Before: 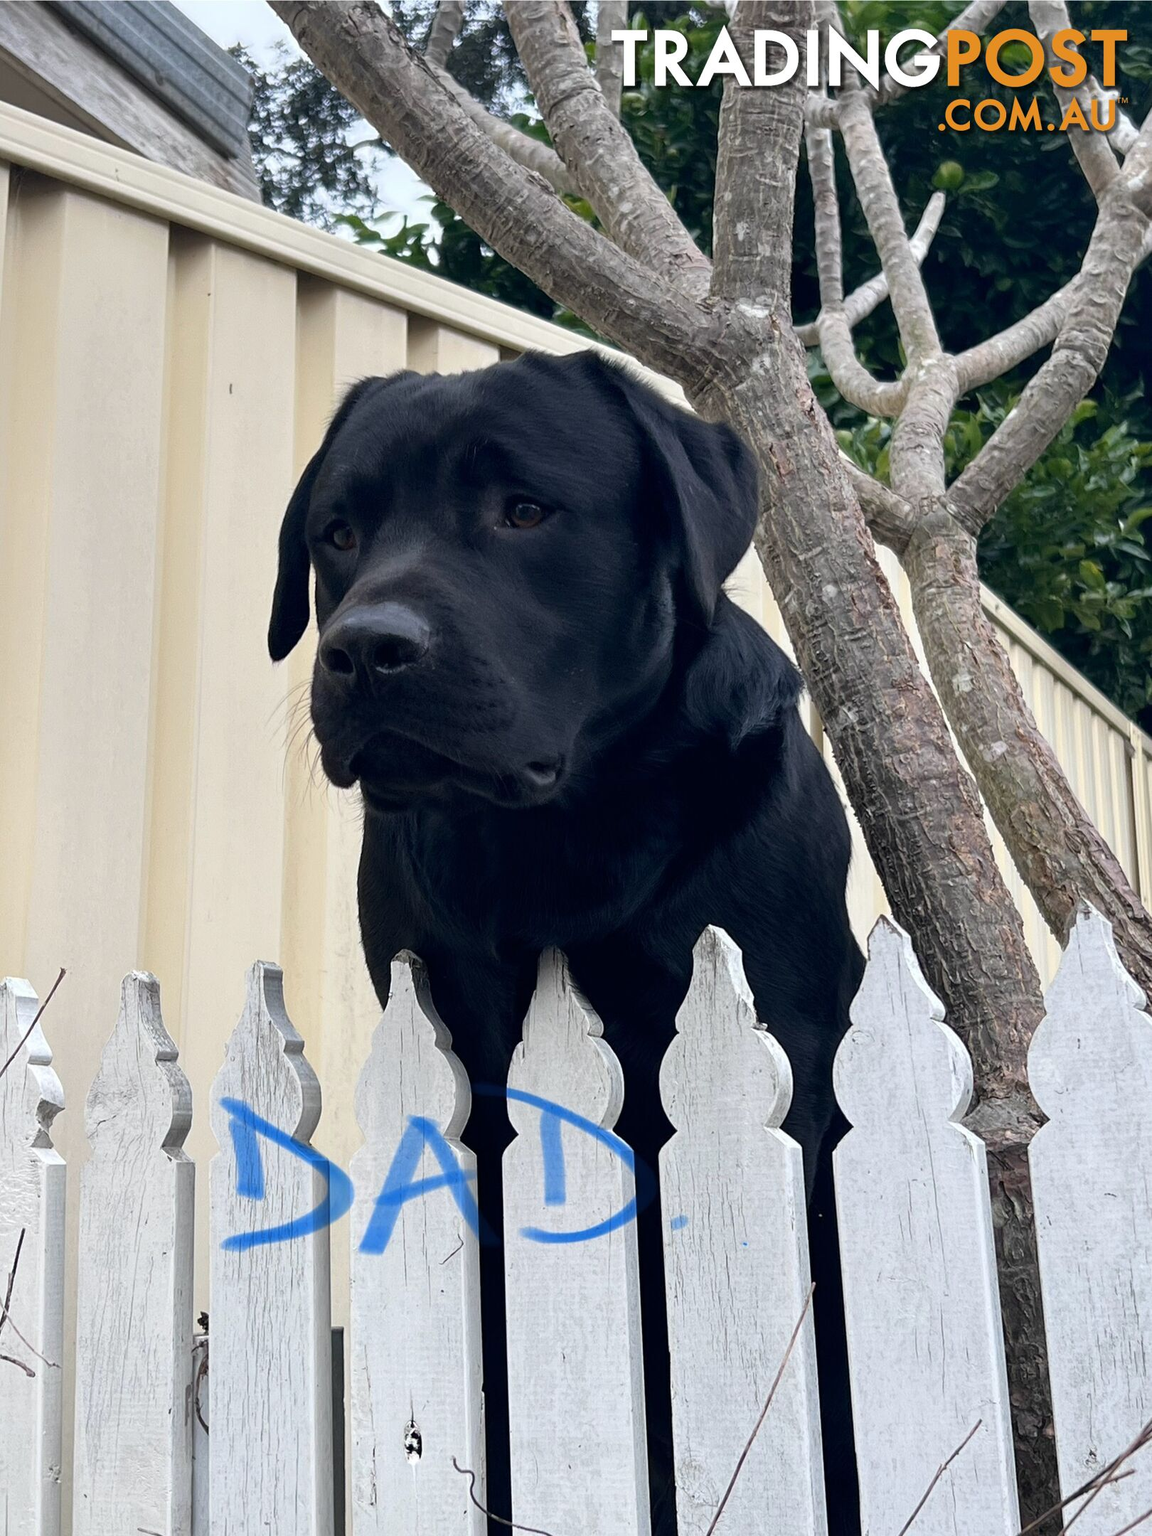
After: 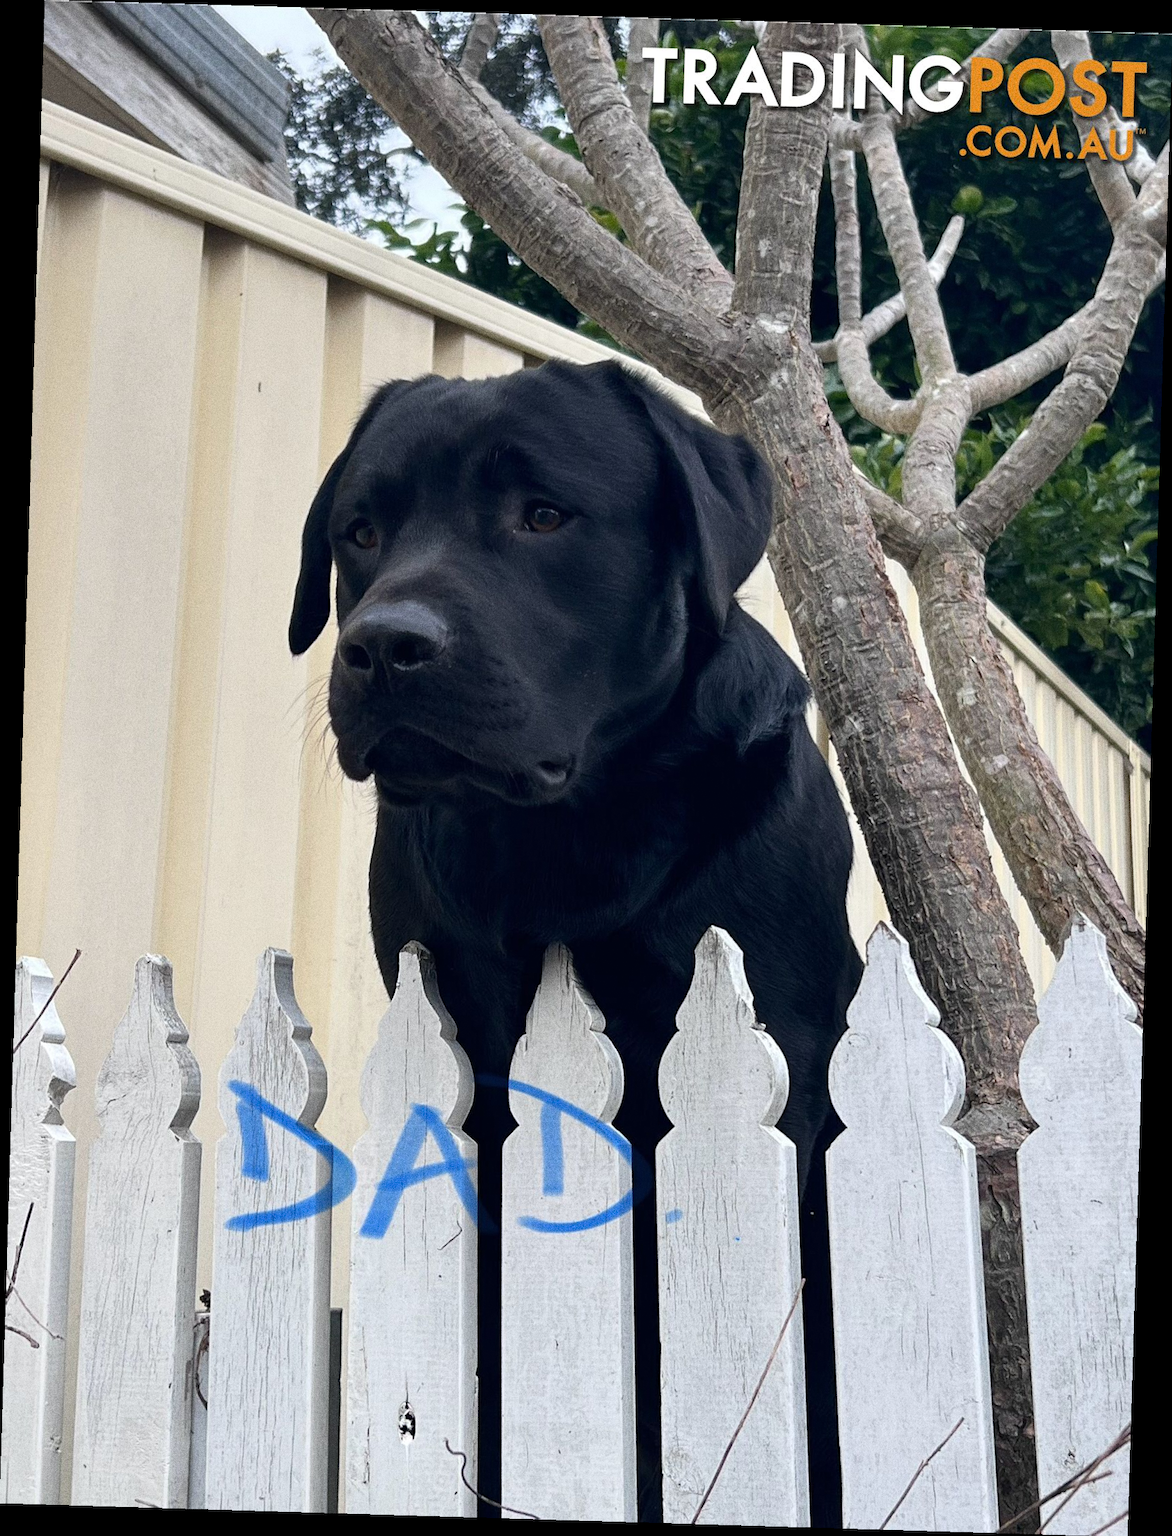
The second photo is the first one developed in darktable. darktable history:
grain: coarseness 0.09 ISO, strength 40%
rotate and perspective: rotation 1.72°, automatic cropping off
white balance: red 1, blue 1
